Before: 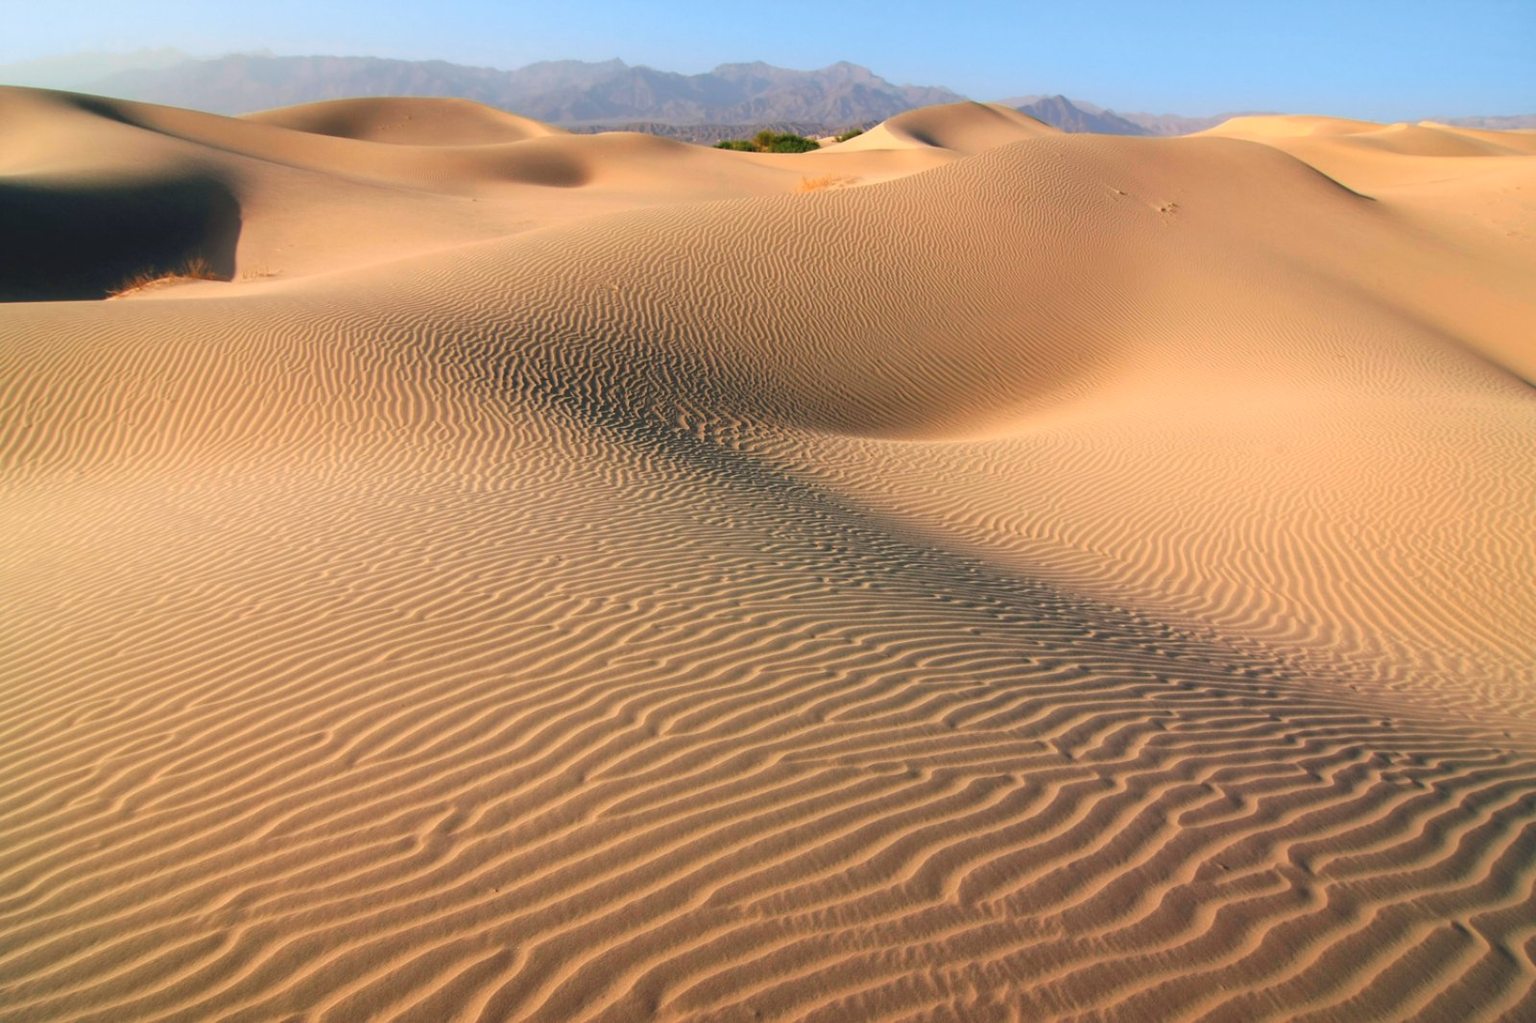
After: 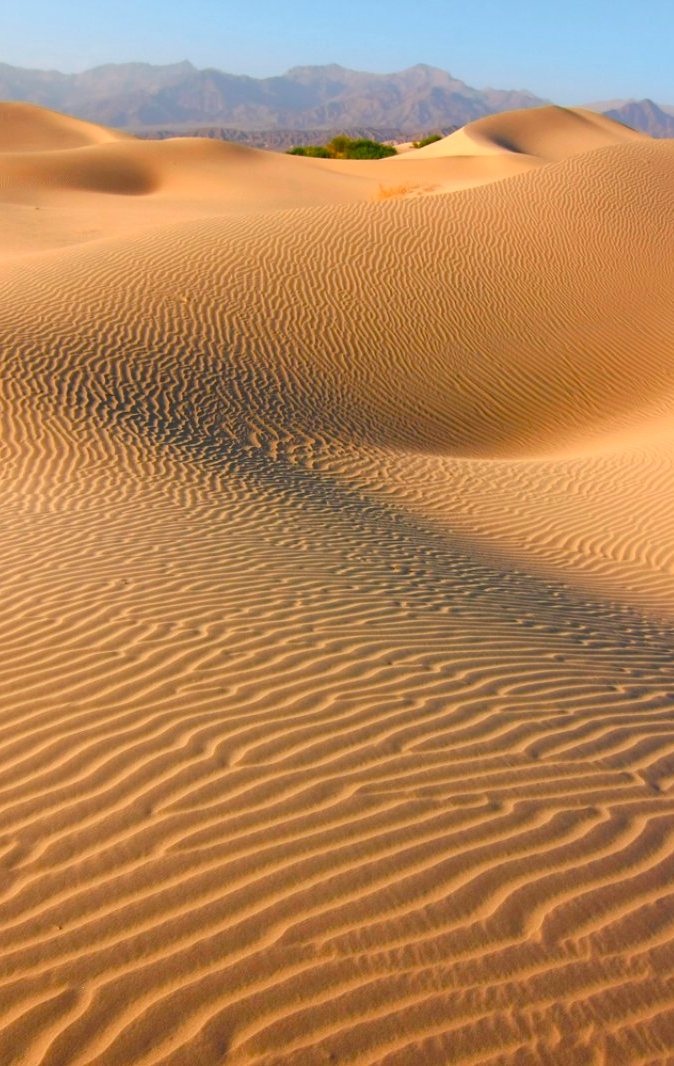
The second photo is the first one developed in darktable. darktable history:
color balance rgb: shadows lift › chroma 3%, shadows lift › hue 280.8°, power › hue 330°, highlights gain › chroma 3%, highlights gain › hue 75.6°, global offset › luminance 0.7%, perceptual saturation grading › global saturation 20%, perceptual saturation grading › highlights -25%, perceptual saturation grading › shadows 50%, global vibrance 20.33%
crop: left 28.583%, right 29.231%
